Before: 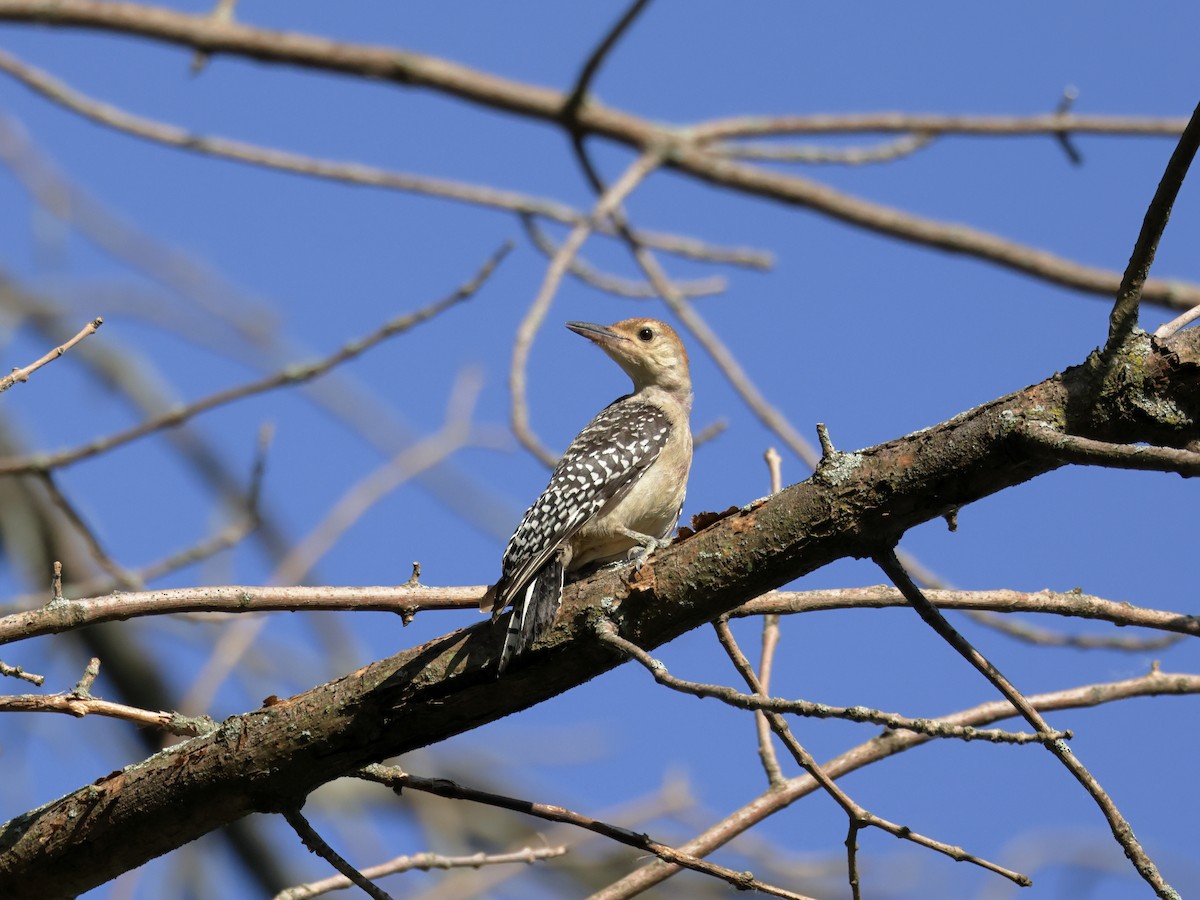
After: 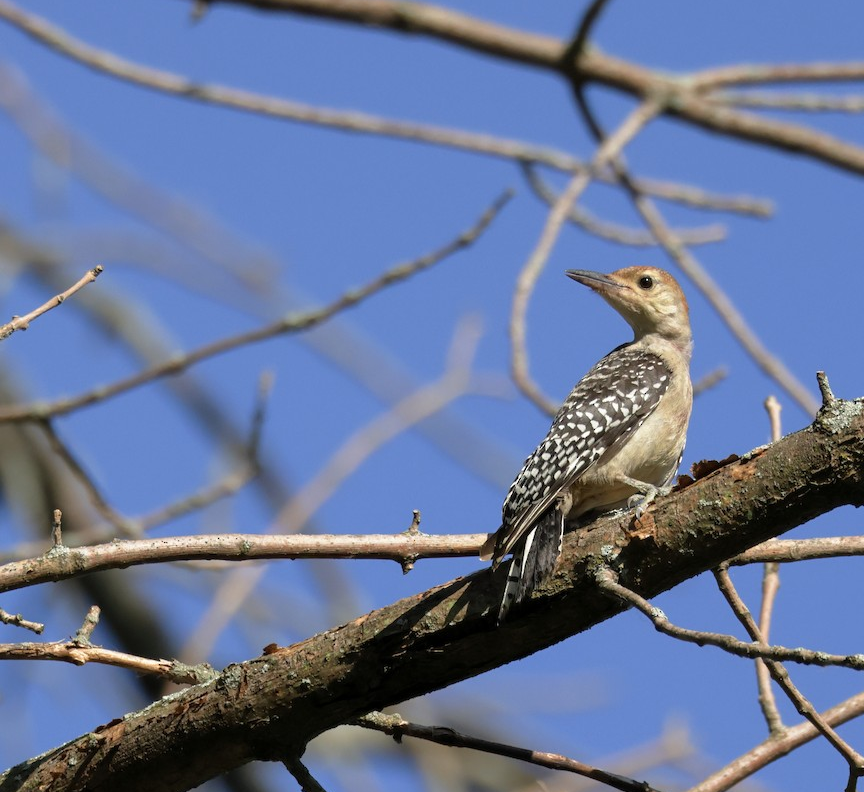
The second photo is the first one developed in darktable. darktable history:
crop: top 5.803%, right 27.864%, bottom 5.804%
exposure: compensate exposure bias true, compensate highlight preservation false
